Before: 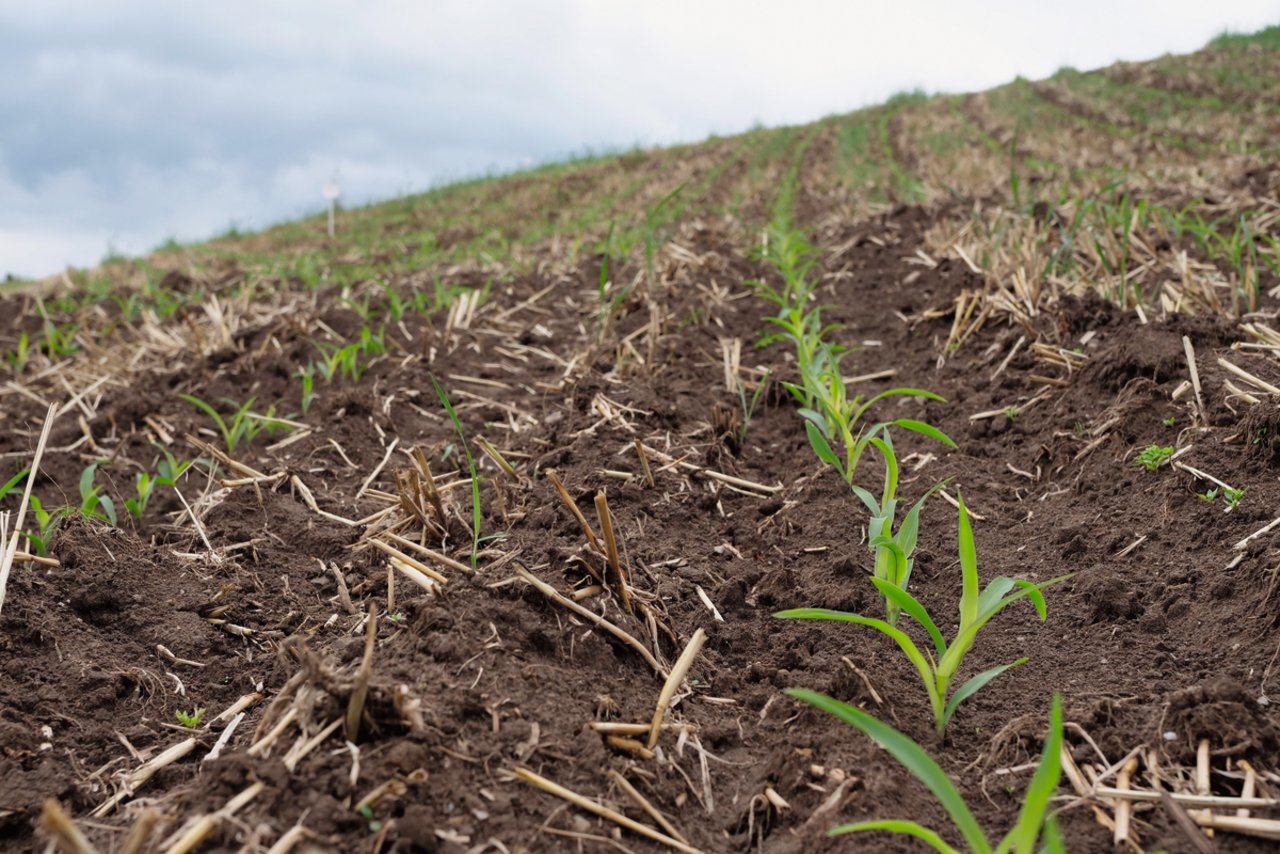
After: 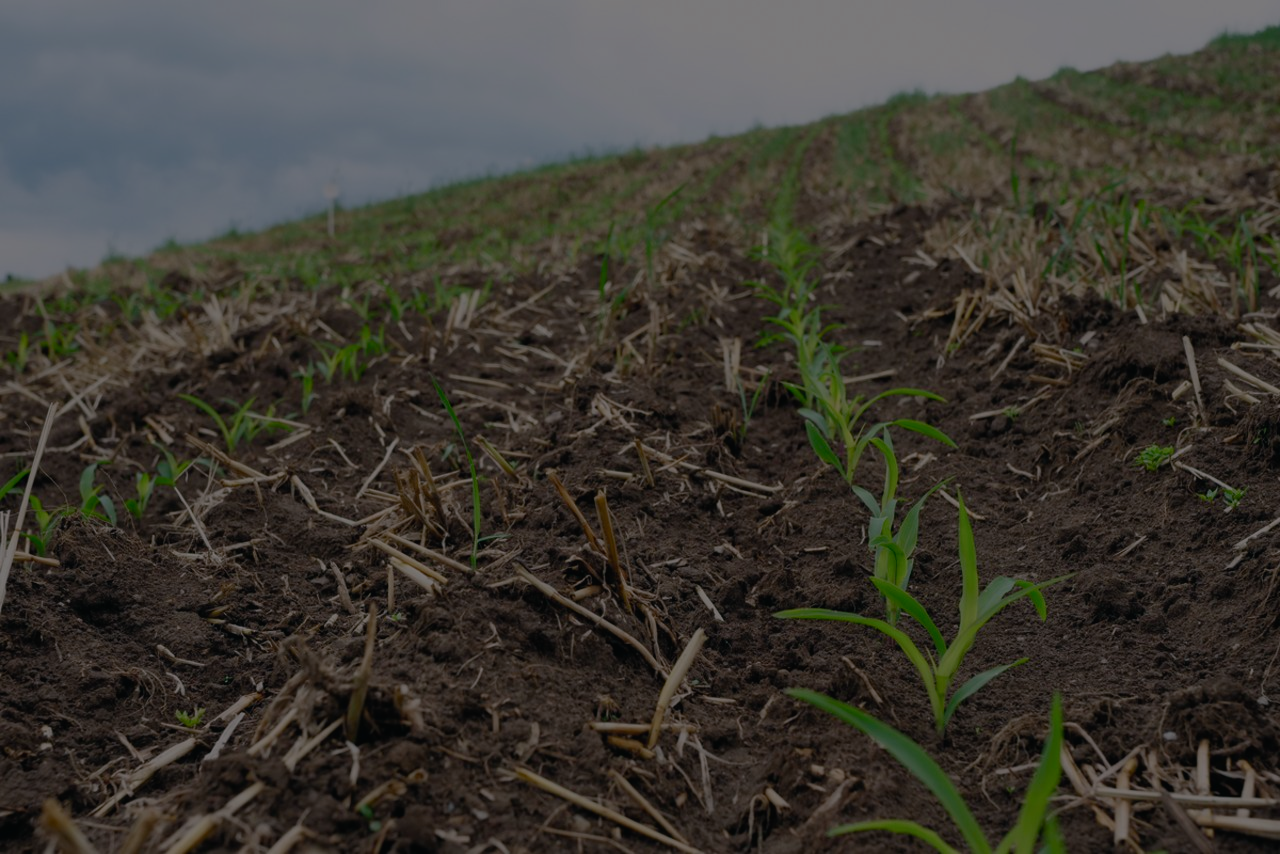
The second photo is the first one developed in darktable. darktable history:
color balance rgb: power › luminance -7.93%, power › chroma 1.109%, power › hue 216.08°, highlights gain › chroma 0.292%, highlights gain › hue 331.1°, global offset › luminance 0.482%, perceptual saturation grading › global saturation 20.914%, perceptual saturation grading › highlights -19.817%, perceptual saturation grading › shadows 29.888%, perceptual brilliance grading › global brilliance -47.857%, global vibrance 20.166%
